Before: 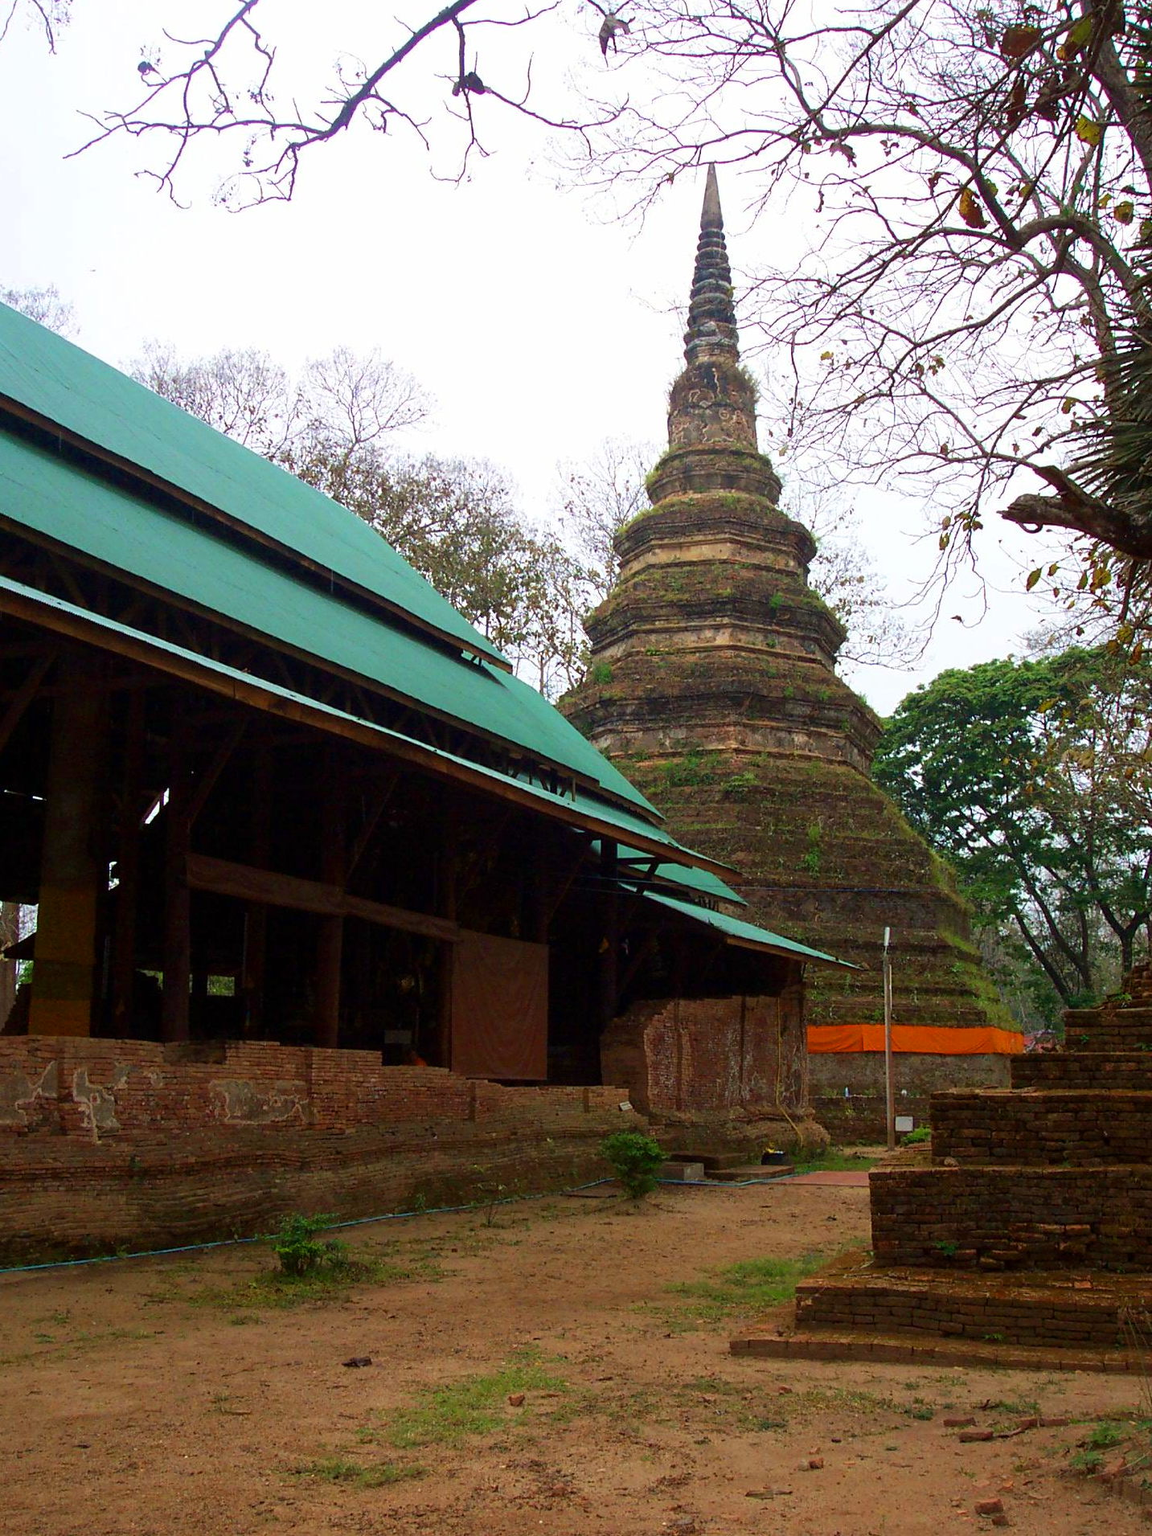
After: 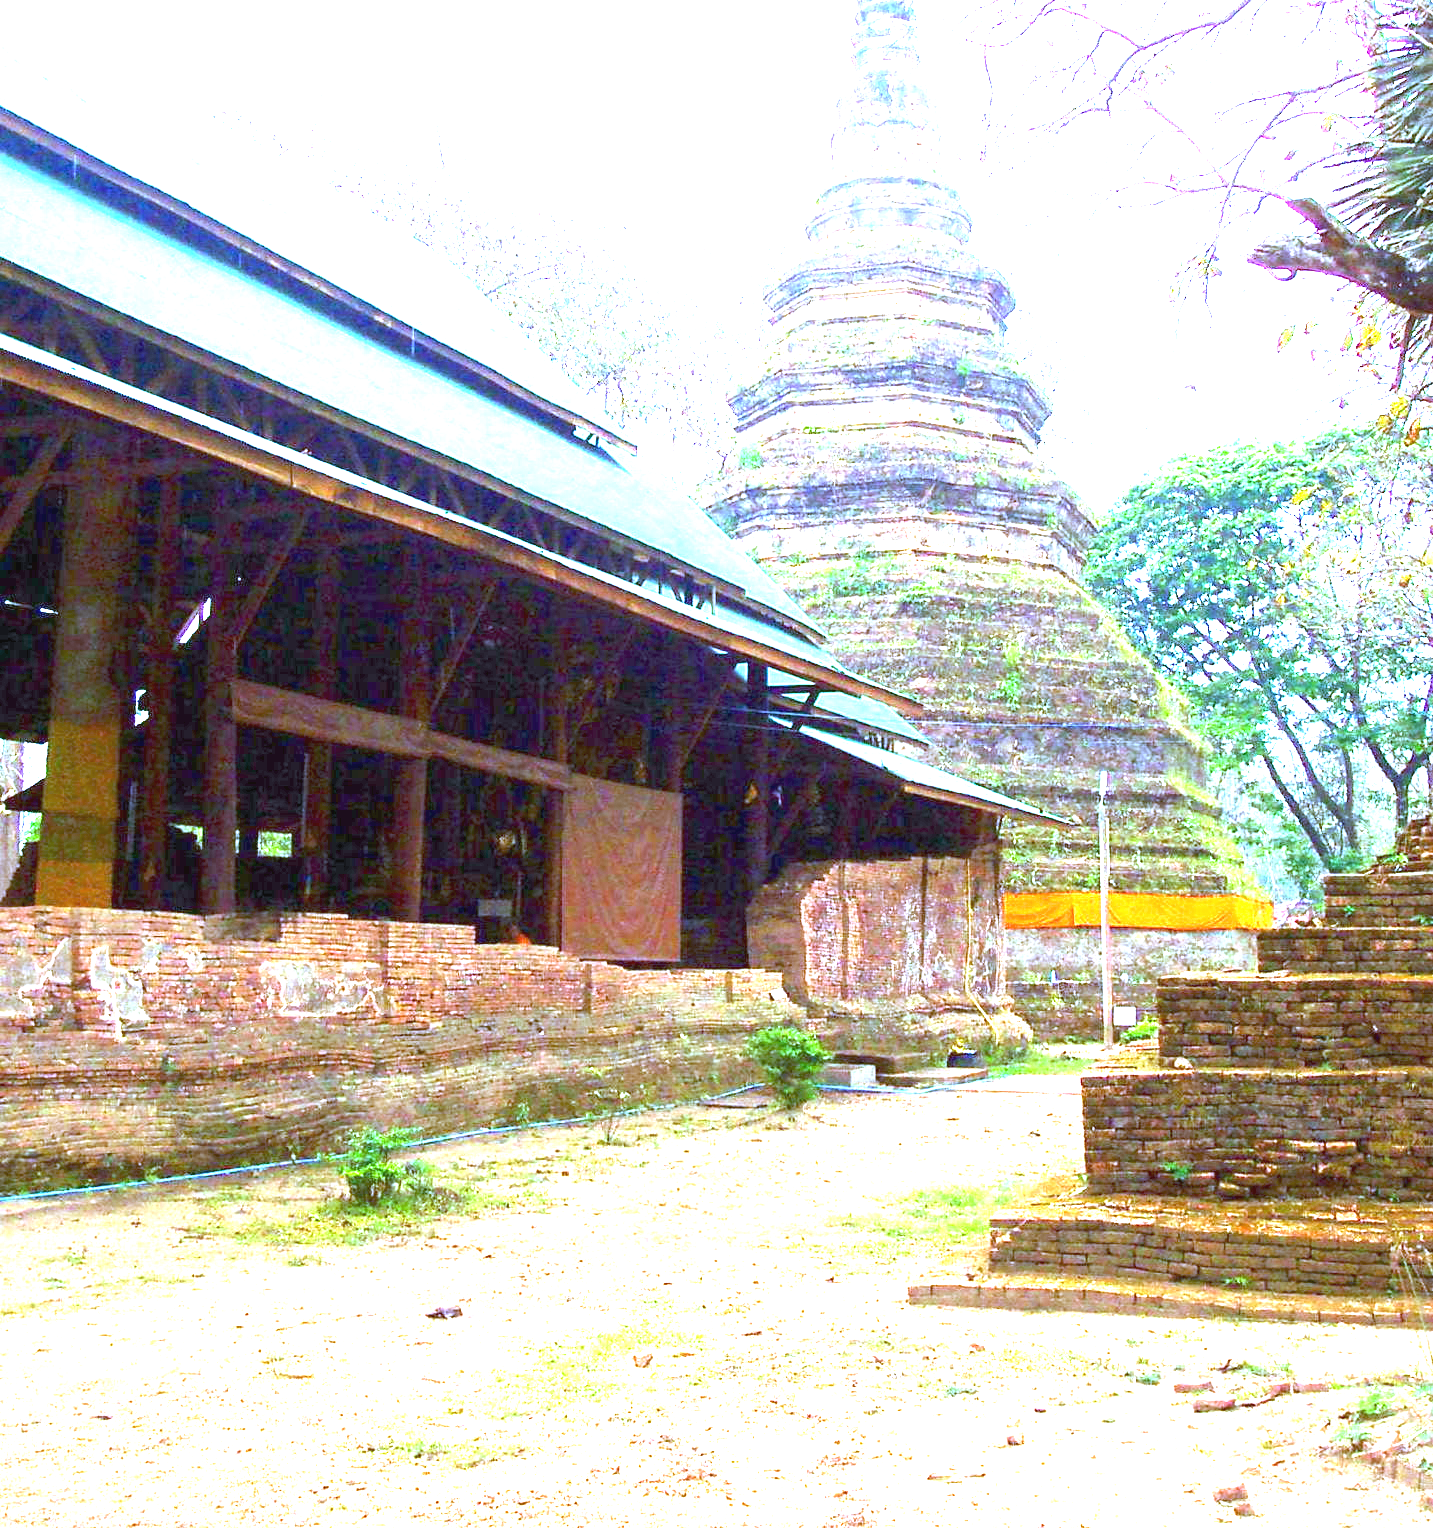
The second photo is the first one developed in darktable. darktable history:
exposure: black level correction 0, exposure 4 EV, compensate exposure bias true, compensate highlight preservation false
white balance: red 0.766, blue 1.537
crop and rotate: top 19.998%
